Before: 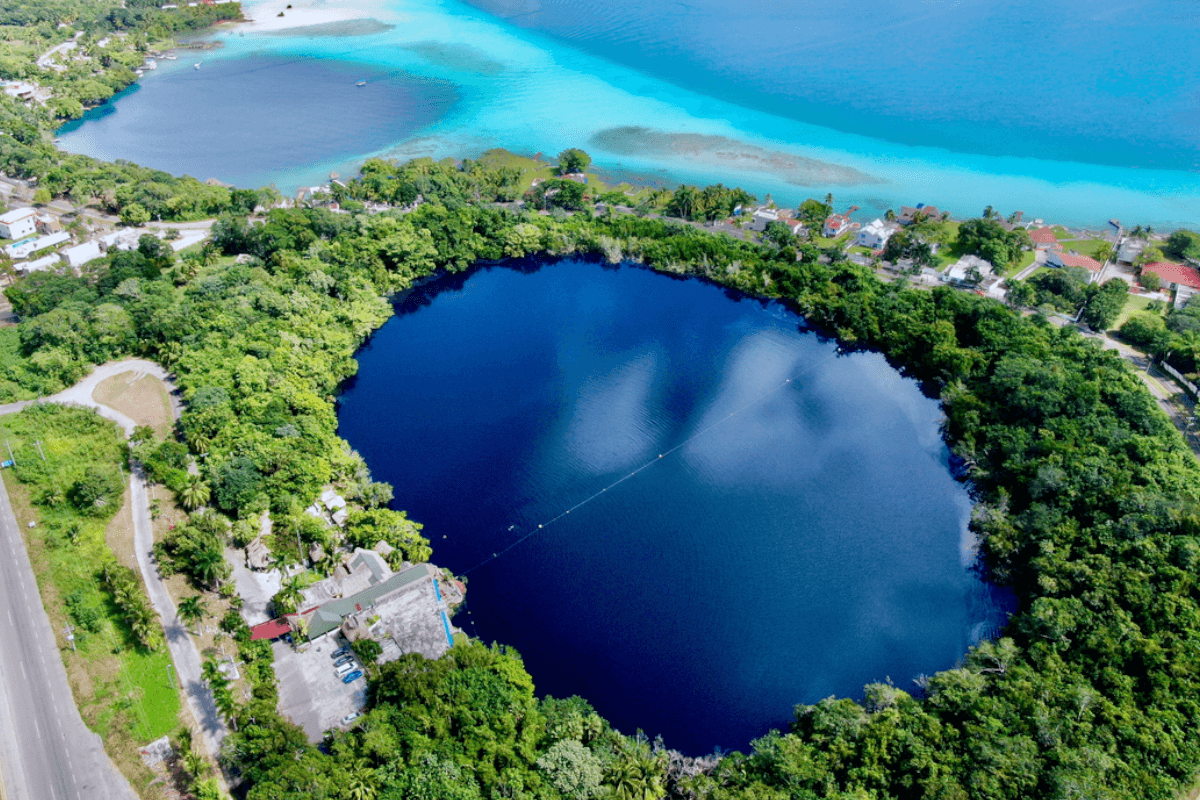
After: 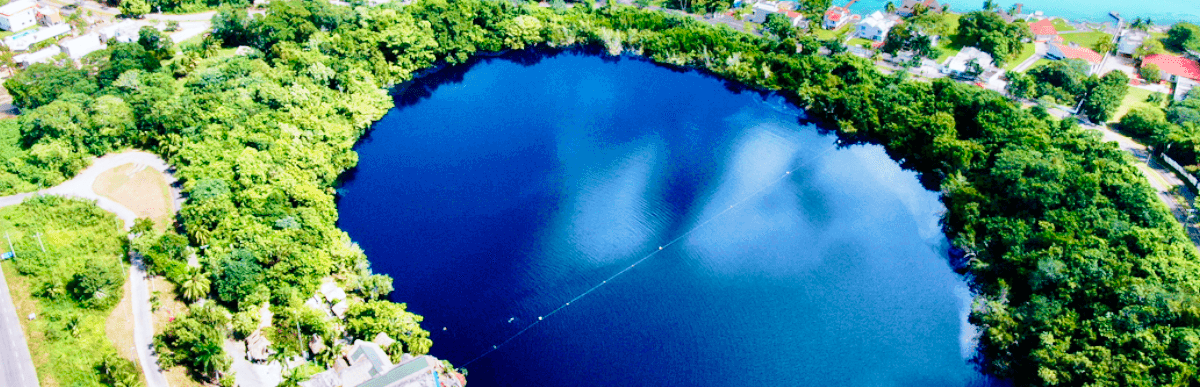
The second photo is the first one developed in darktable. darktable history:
velvia: strength 56%
crop and rotate: top 26.056%, bottom 25.543%
base curve: curves: ch0 [(0, 0) (0.028, 0.03) (0.121, 0.232) (0.46, 0.748) (0.859, 0.968) (1, 1)], preserve colors none
